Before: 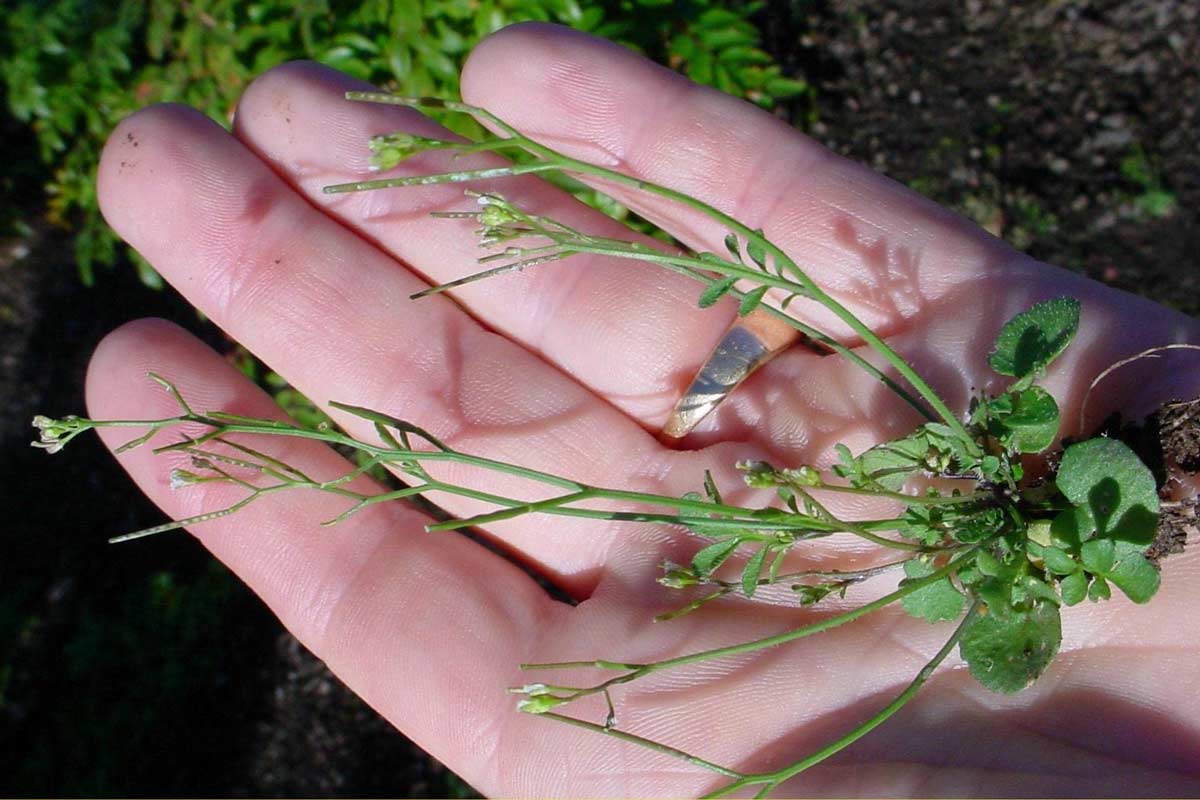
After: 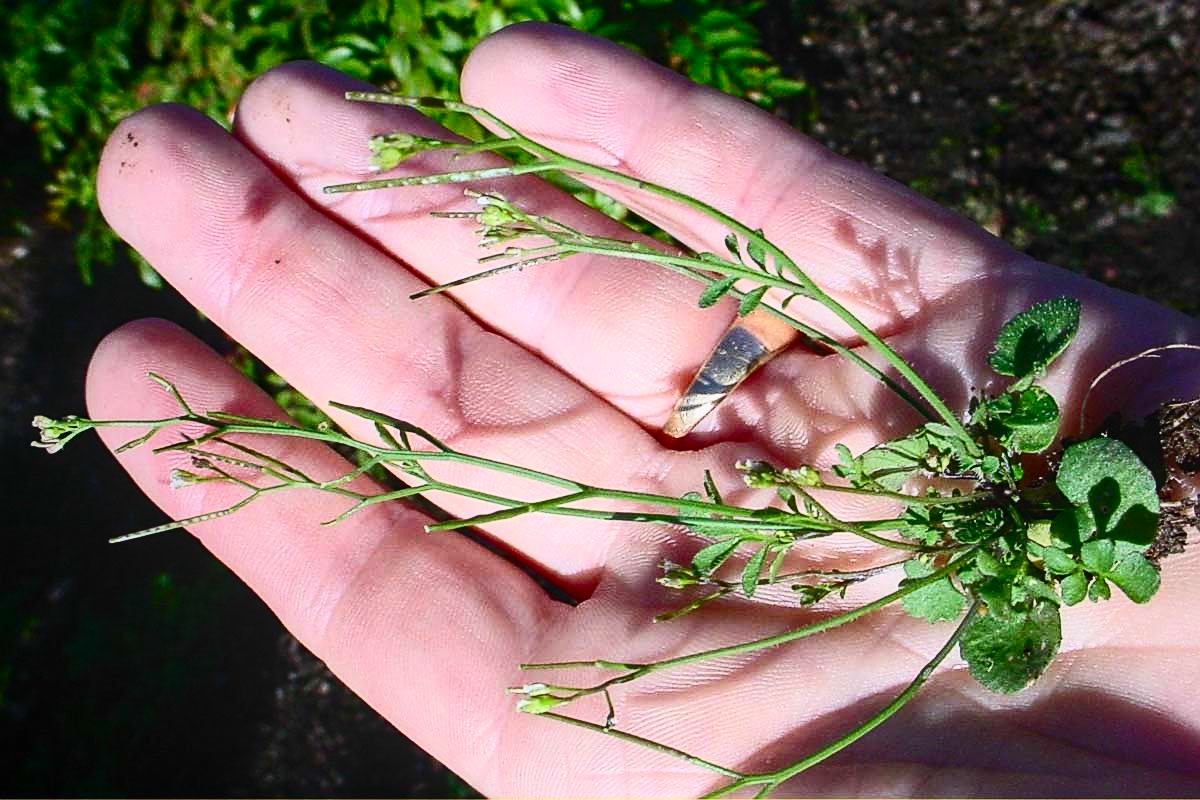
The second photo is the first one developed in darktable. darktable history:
contrast brightness saturation: contrast 0.4, brightness 0.1, saturation 0.21
sharpen: on, module defaults
local contrast: detail 110%
